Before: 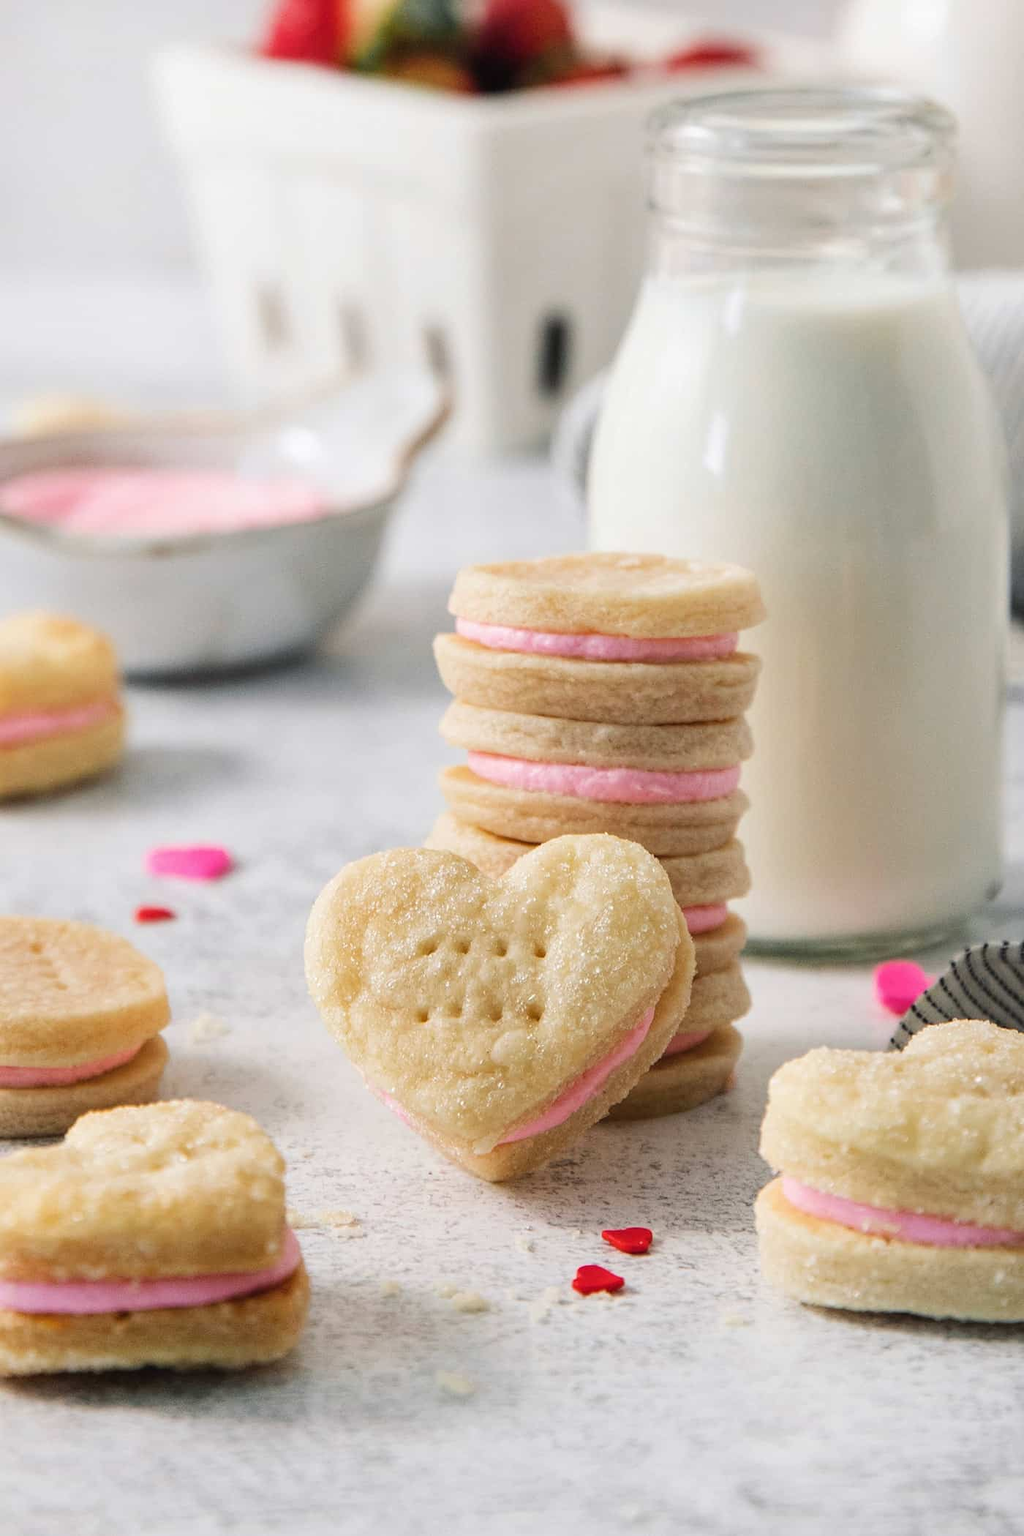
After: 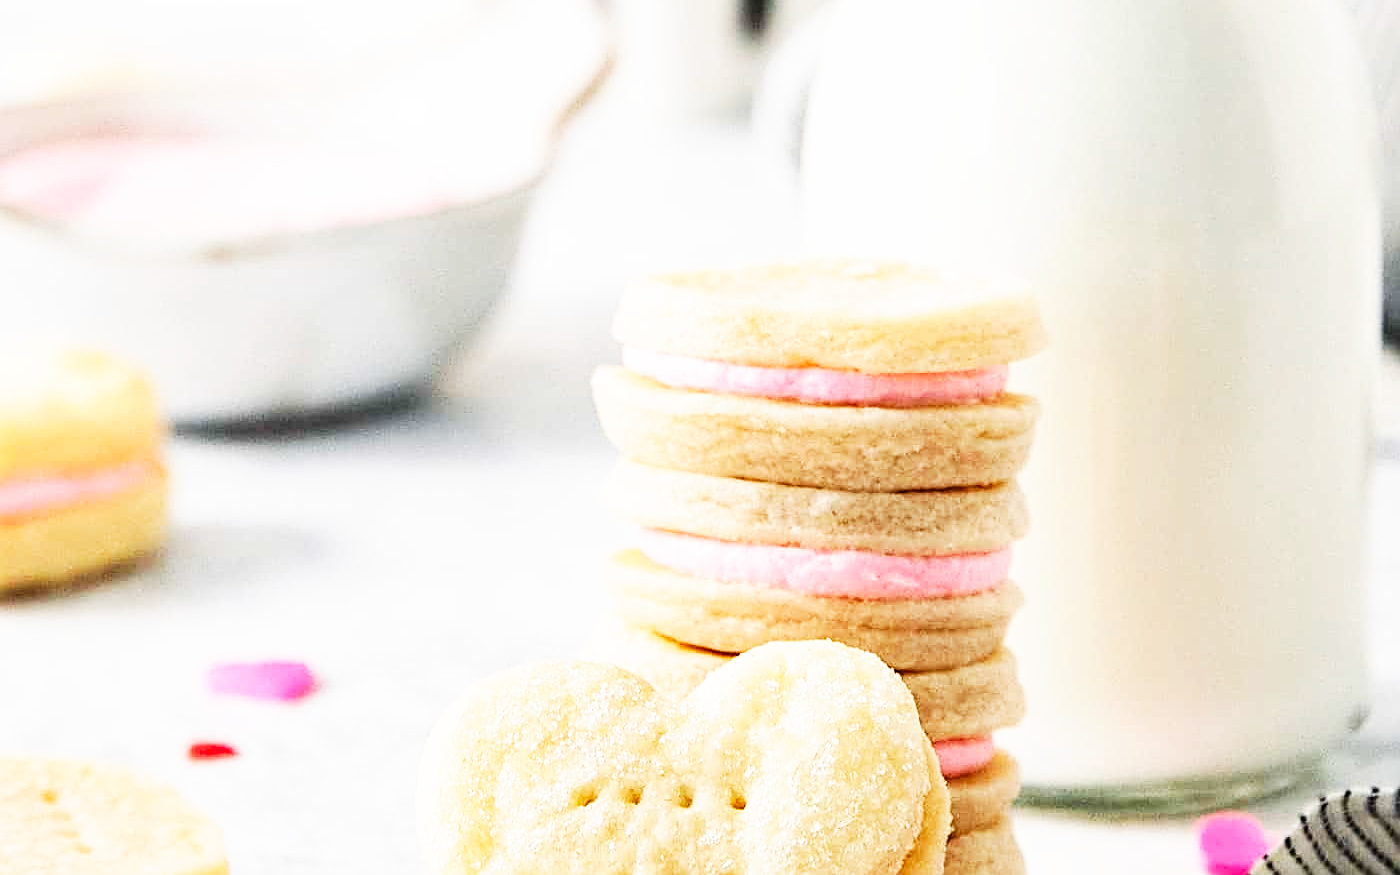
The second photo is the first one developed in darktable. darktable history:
base curve: curves: ch0 [(0, 0) (0.007, 0.004) (0.027, 0.03) (0.046, 0.07) (0.207, 0.54) (0.442, 0.872) (0.673, 0.972) (1, 1)], preserve colors none
crop and rotate: top 23.794%, bottom 34.516%
sharpen: radius 2.653, amount 0.661
